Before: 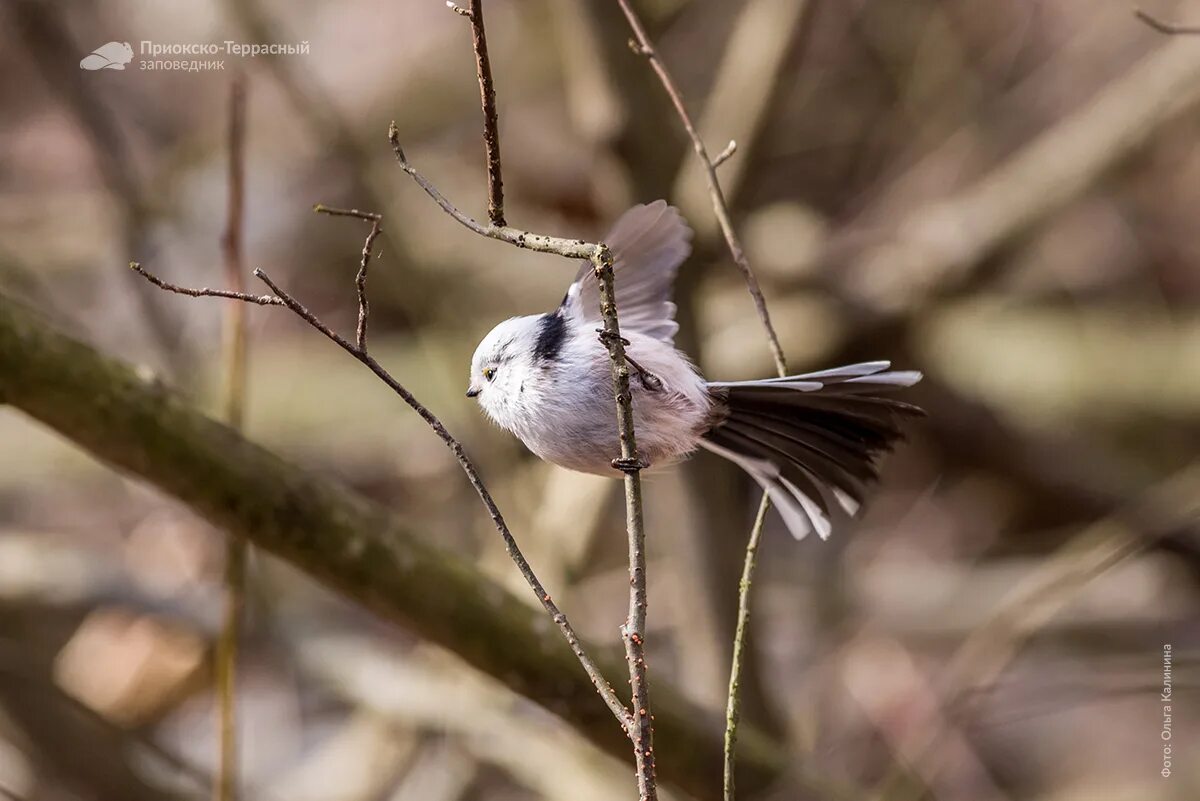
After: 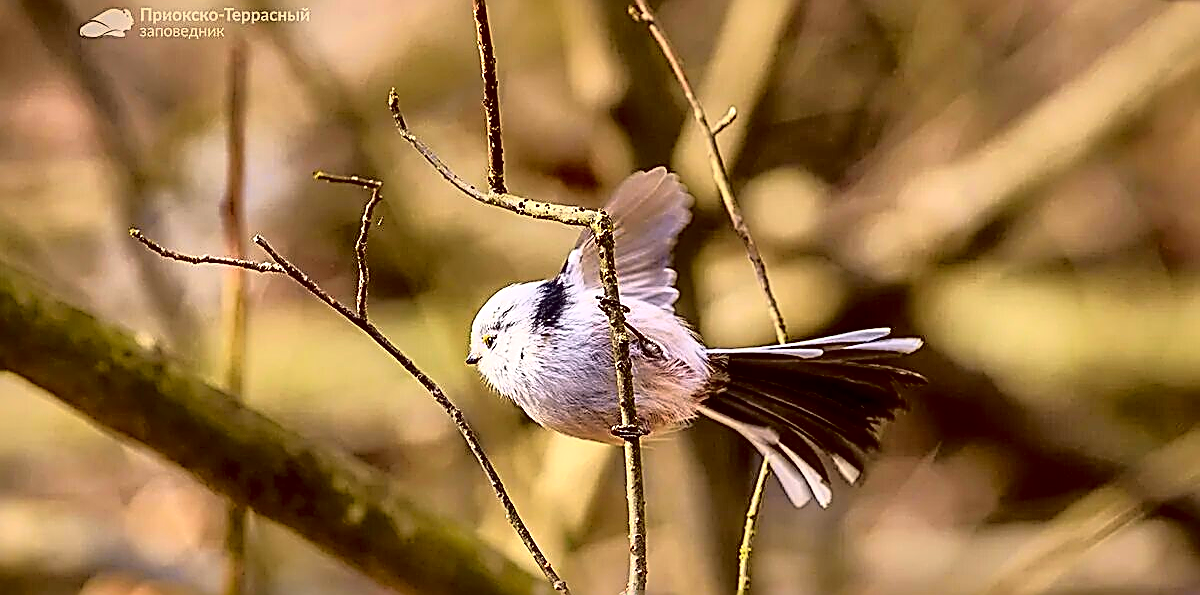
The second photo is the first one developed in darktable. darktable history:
crop: top 4.174%, bottom 21.514%
local contrast: mode bilateral grid, contrast 25, coarseness 59, detail 152%, midtone range 0.2
sharpen: amount 1.856
shadows and highlights: shadows 39.57, highlights -60.1
contrast brightness saturation: saturation 0.492
exposure: black level correction 0, compensate highlight preservation false
tone curve: curves: ch0 [(0, 0.015) (0.091, 0.055) (0.184, 0.159) (0.304, 0.382) (0.492, 0.579) (0.628, 0.755) (0.832, 0.932) (0.984, 0.963)]; ch1 [(0, 0) (0.34, 0.235) (0.493, 0.5) (0.554, 0.56) (0.764, 0.815) (1, 1)]; ch2 [(0, 0) (0.44, 0.458) (0.476, 0.477) (0.542, 0.586) (0.674, 0.724) (1, 1)], color space Lab, independent channels, preserve colors none
